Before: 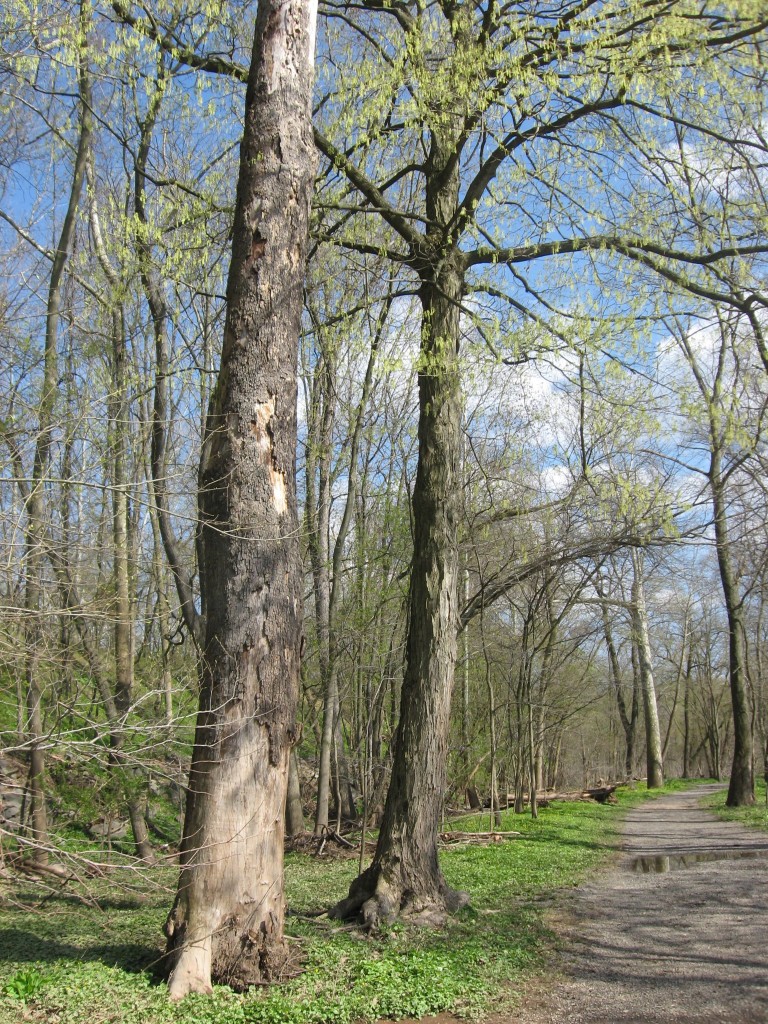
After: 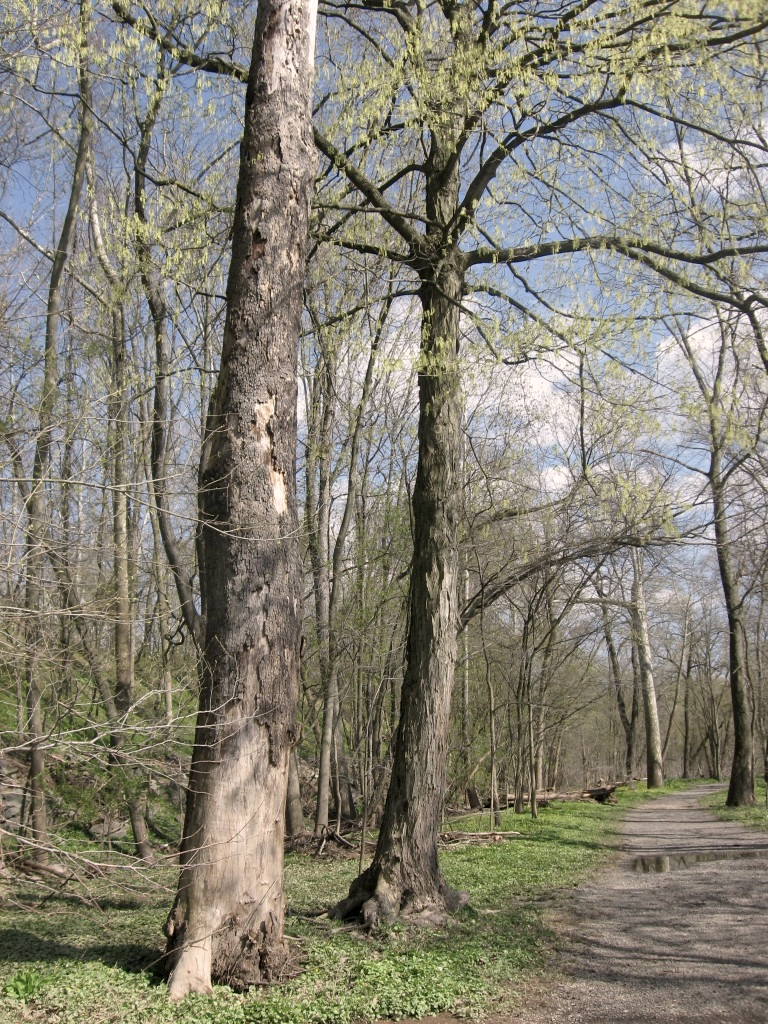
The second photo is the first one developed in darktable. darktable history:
color correction: highlights a* 5.59, highlights b* 5.24, saturation 0.68
exposure: black level correction 0.005, exposure 0.001 EV, compensate highlight preservation false
